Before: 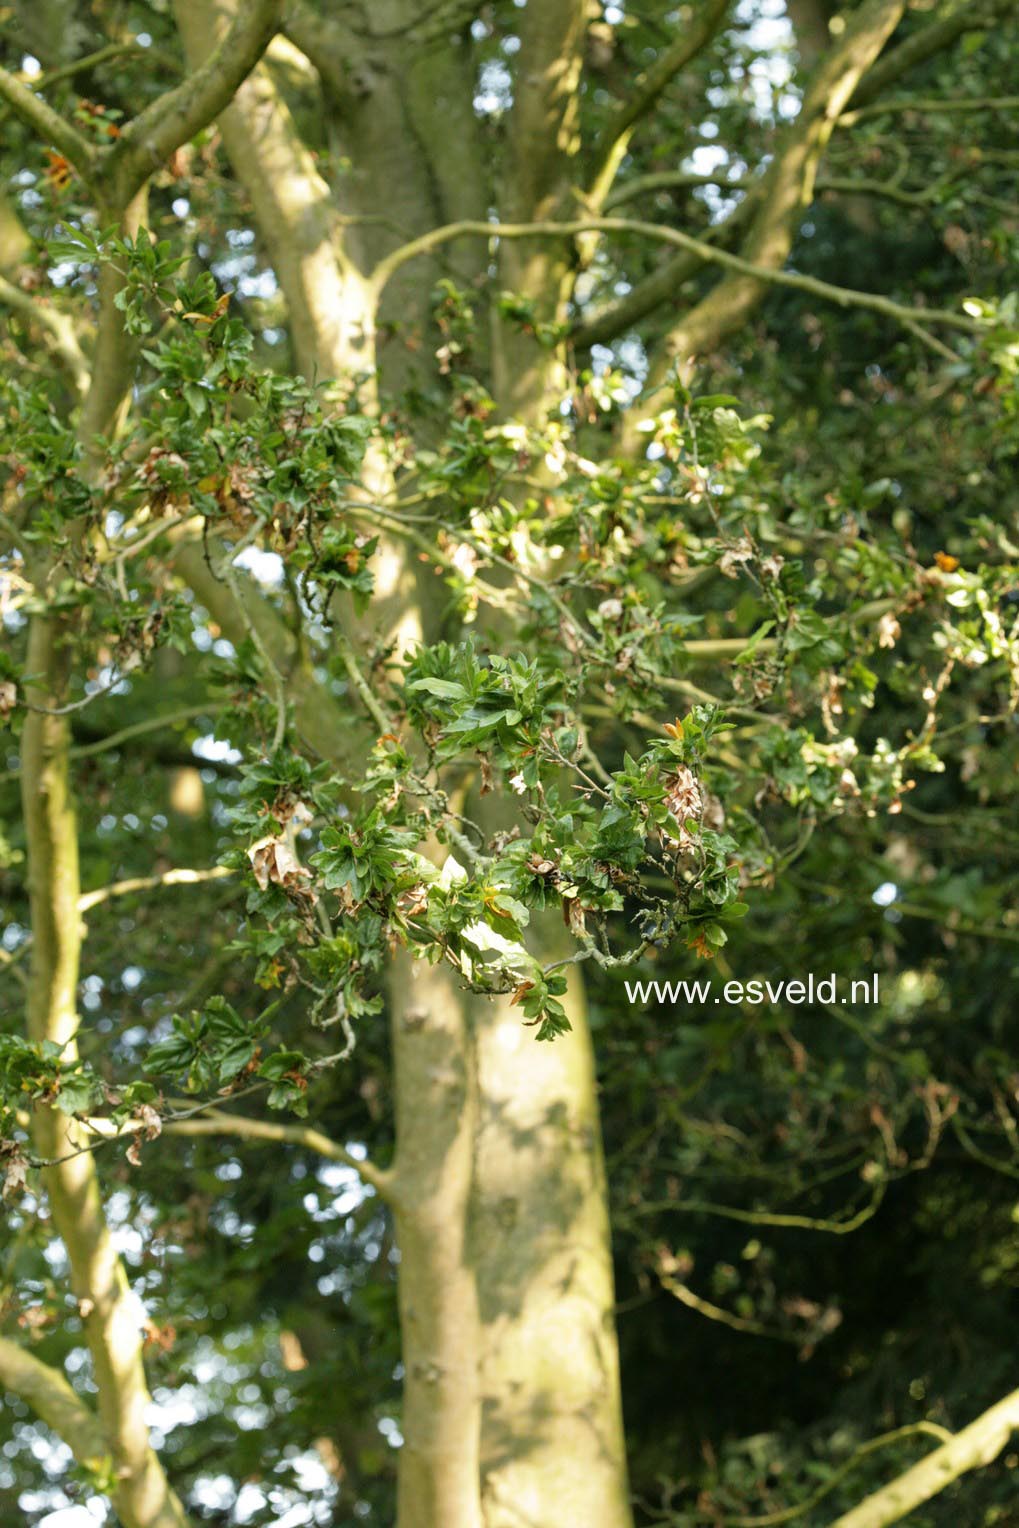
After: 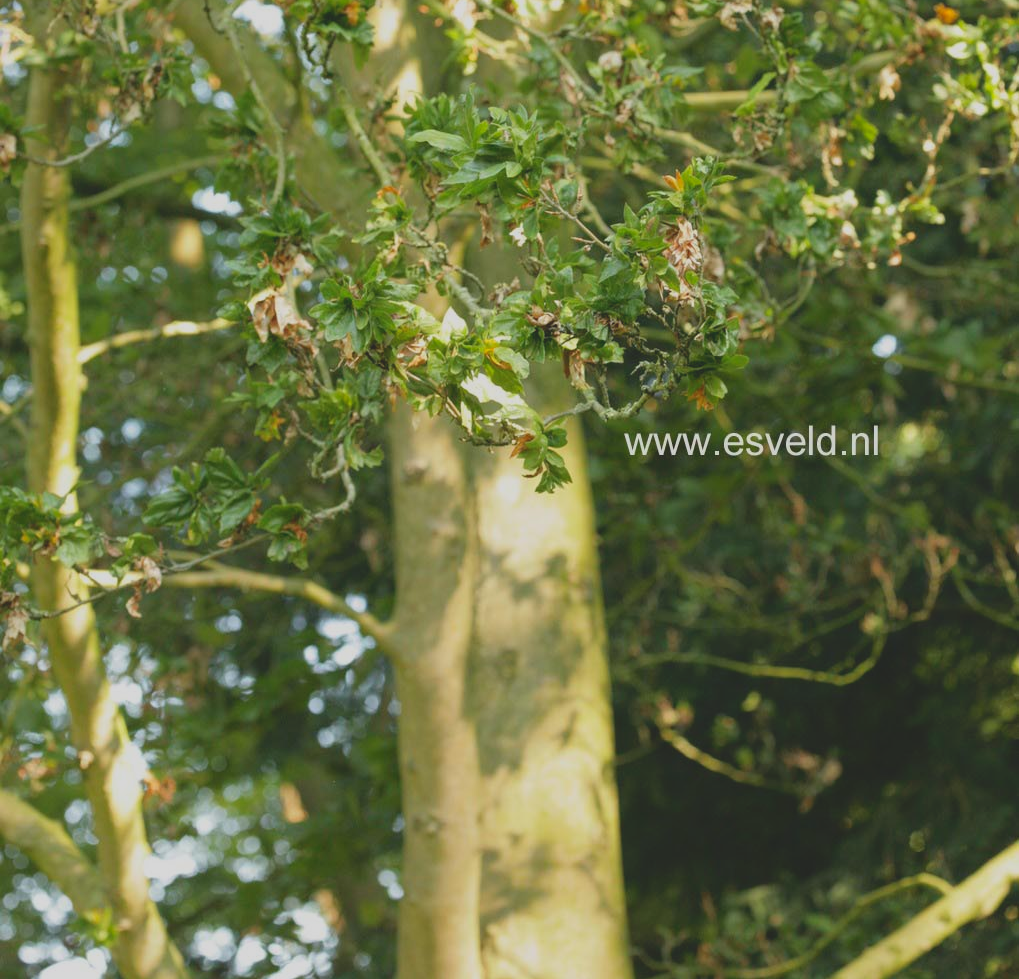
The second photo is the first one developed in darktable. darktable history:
contrast brightness saturation: contrast -0.279
crop and rotate: top 35.883%
